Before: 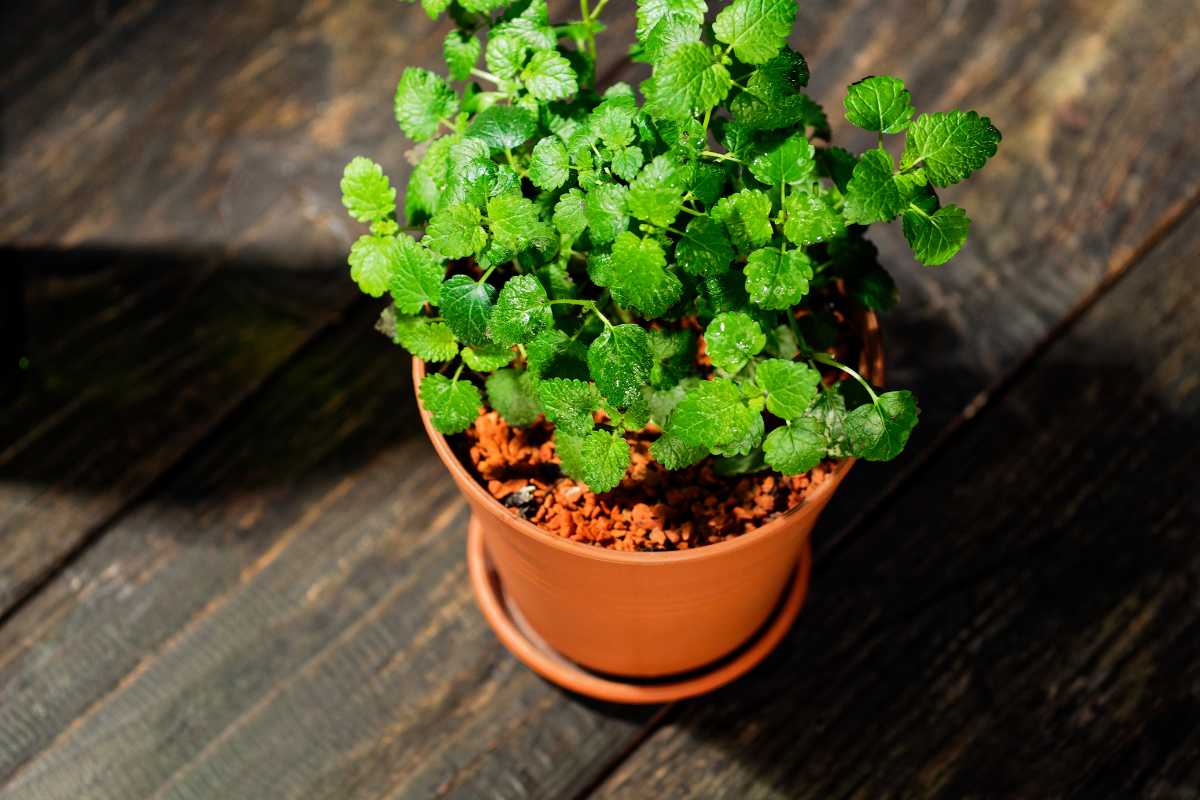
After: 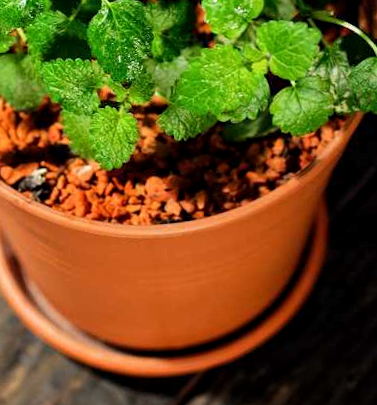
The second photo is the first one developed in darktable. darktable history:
bloom: size 15%, threshold 97%, strength 7%
rotate and perspective: rotation -5°, crop left 0.05, crop right 0.952, crop top 0.11, crop bottom 0.89
crop: left 40.878%, top 39.176%, right 25.993%, bottom 3.081%
local contrast: highlights 100%, shadows 100%, detail 120%, midtone range 0.2
